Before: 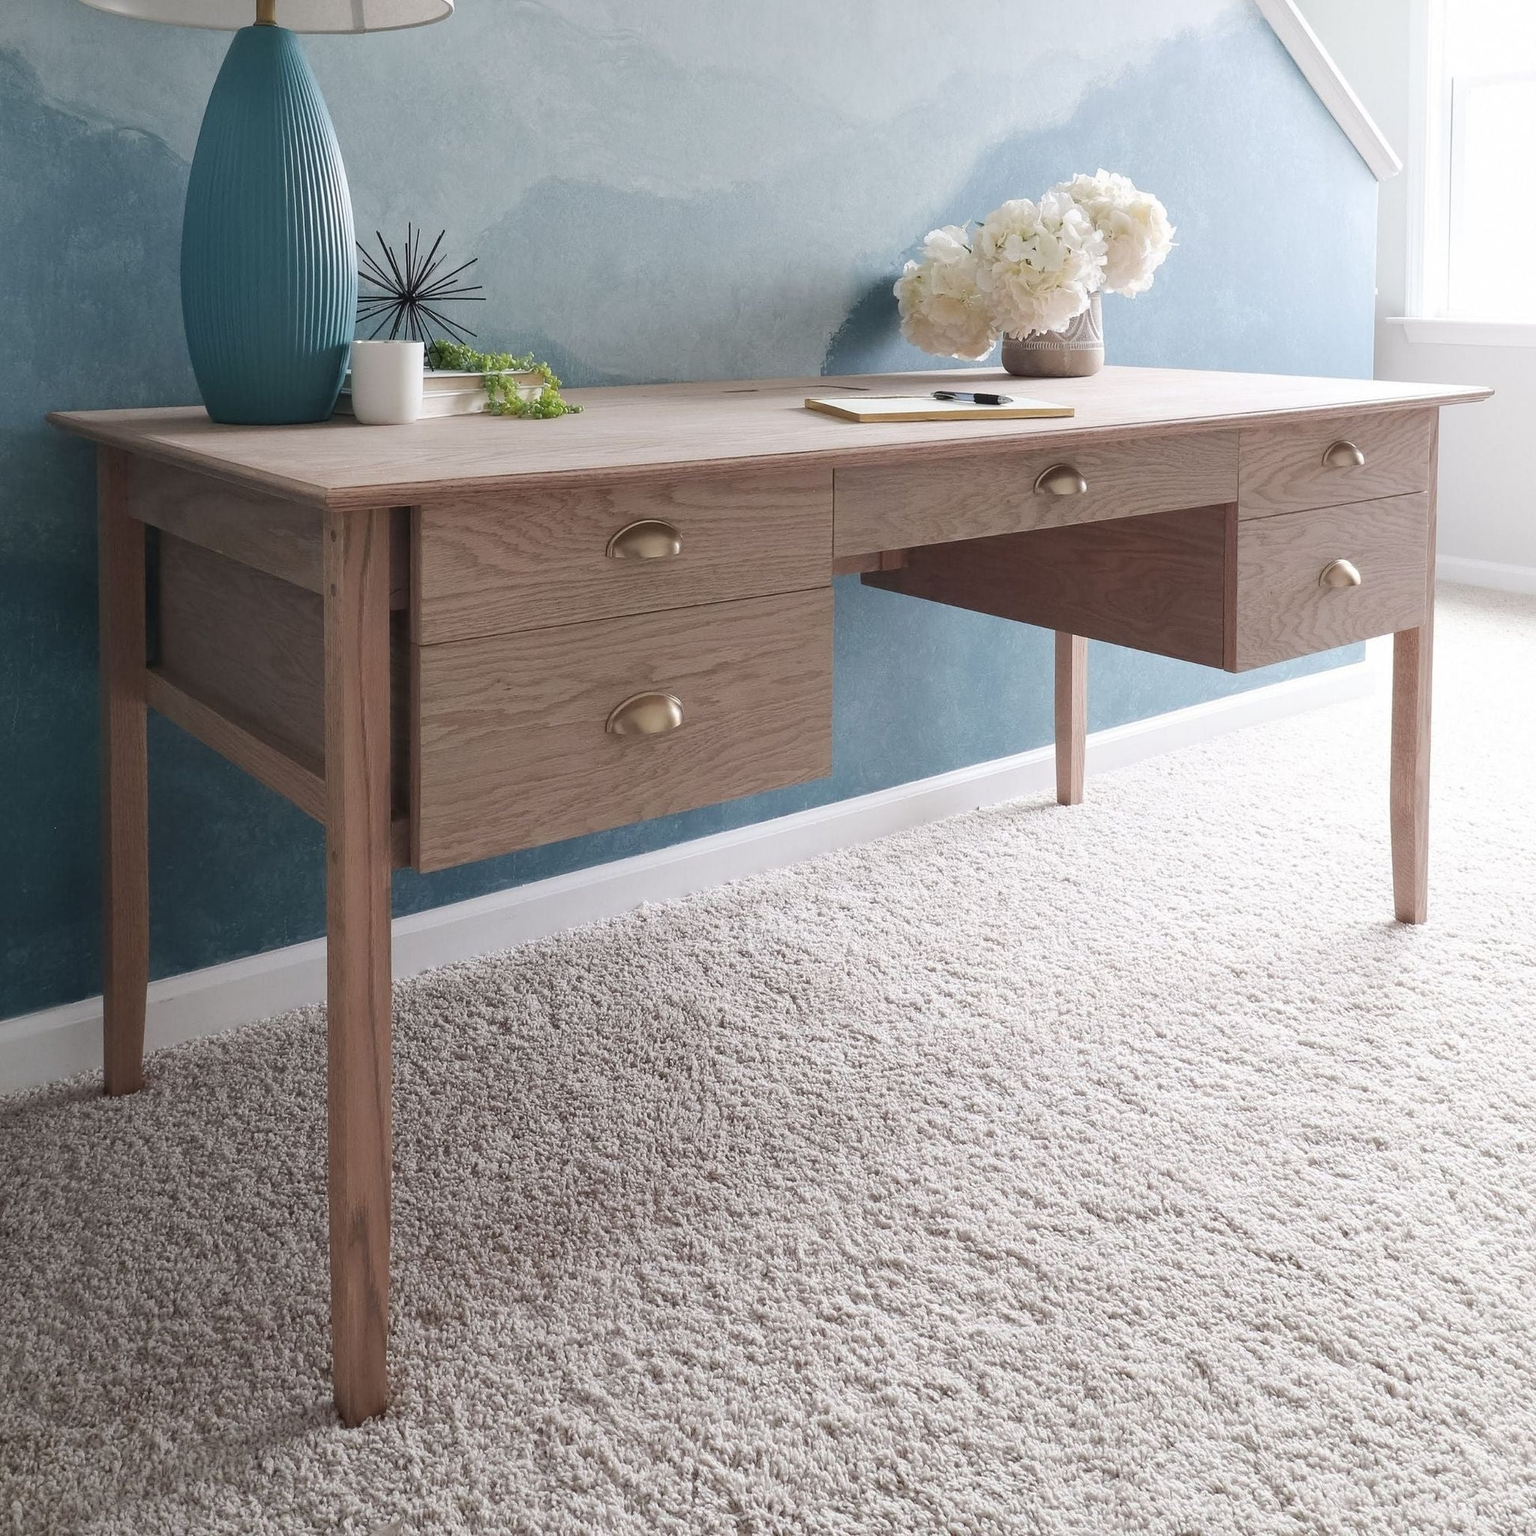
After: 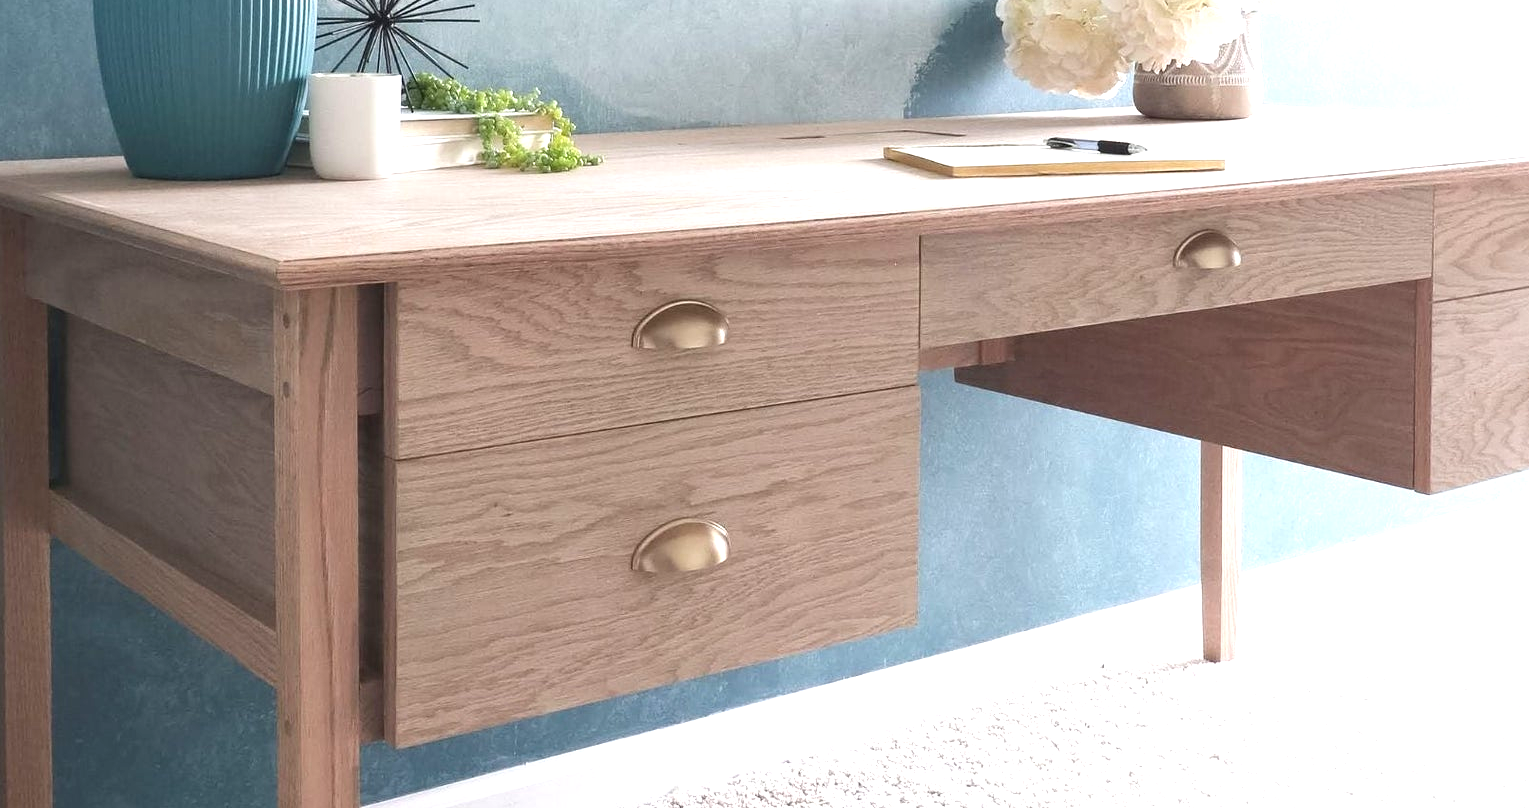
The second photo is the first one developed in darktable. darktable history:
crop: left 7.036%, top 18.398%, right 14.379%, bottom 40.043%
exposure: exposure 1 EV, compensate highlight preservation false
